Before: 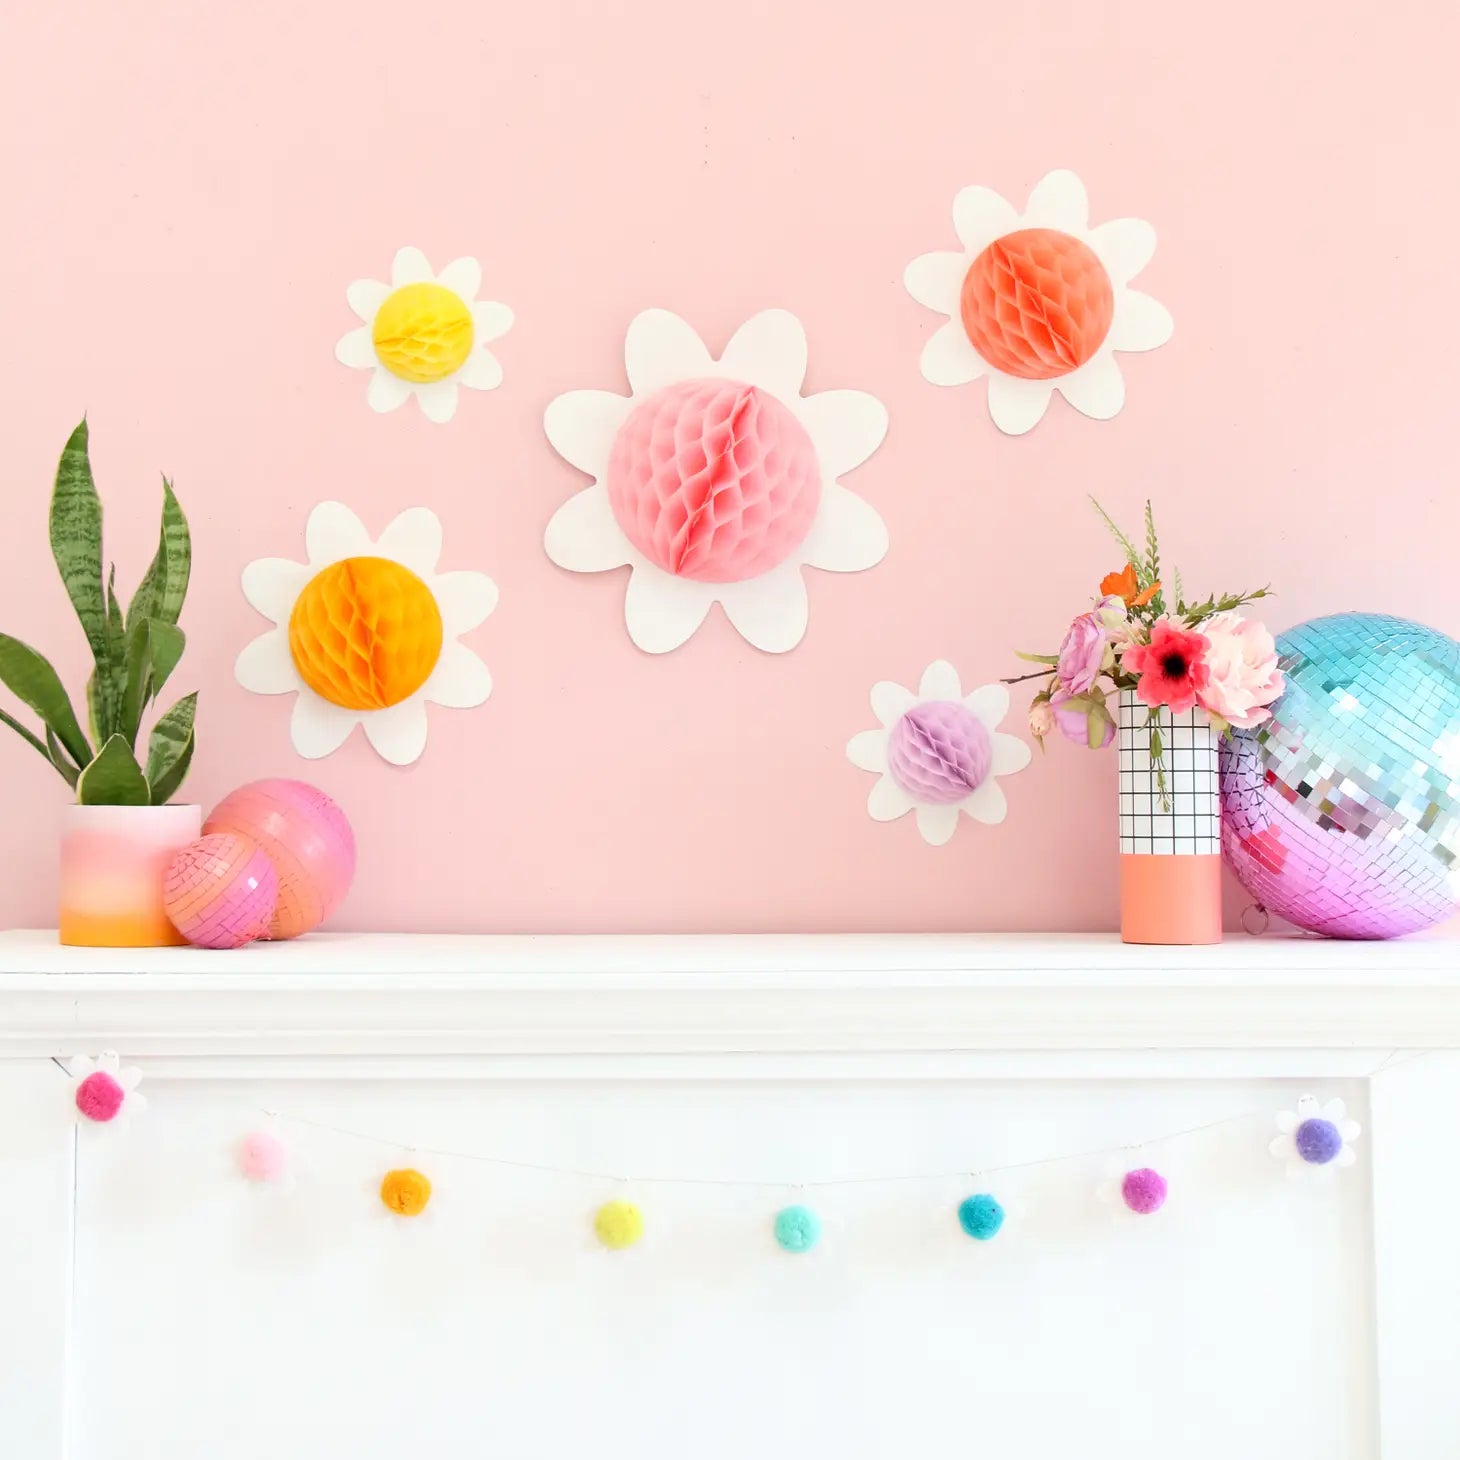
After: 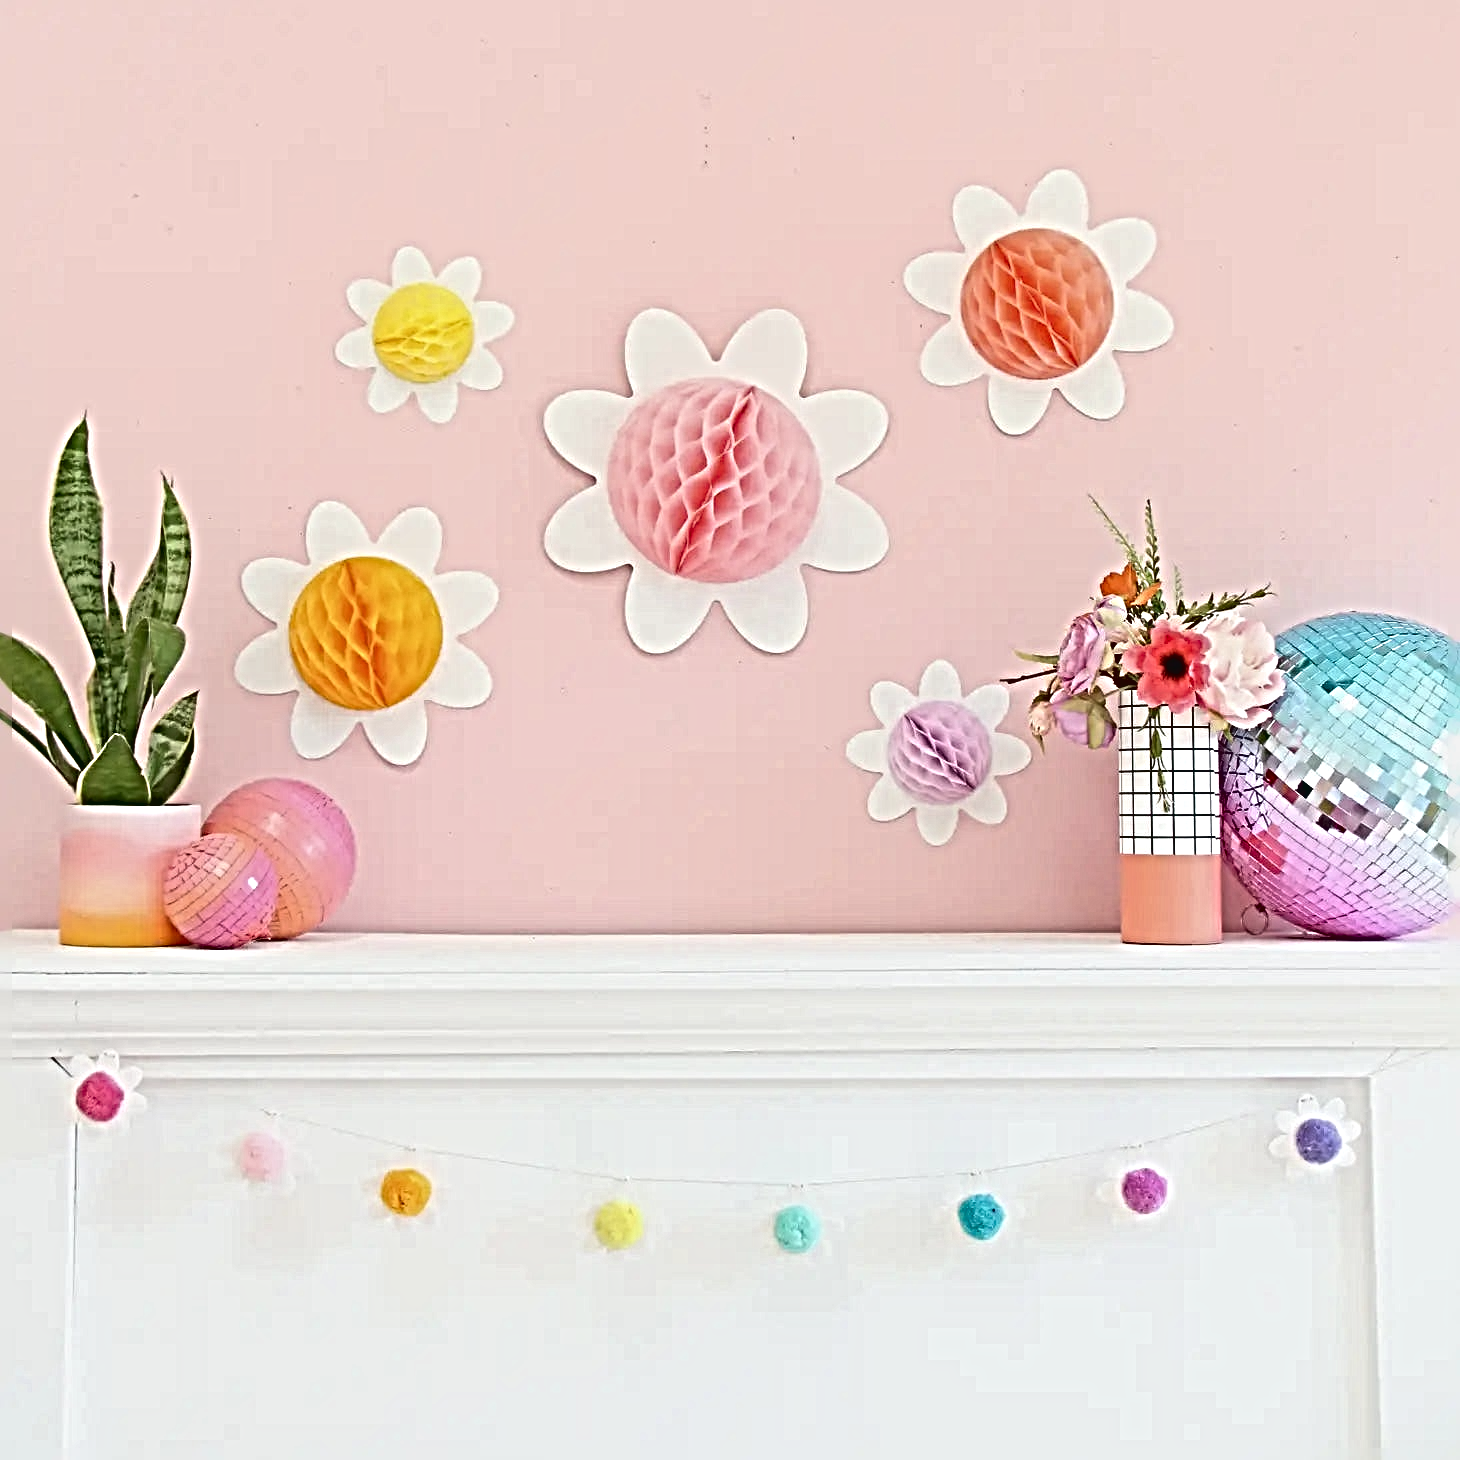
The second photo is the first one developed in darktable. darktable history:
sharpen: radius 6.3, amount 1.8, threshold 0
contrast brightness saturation: contrast -0.08, brightness -0.04, saturation -0.11
